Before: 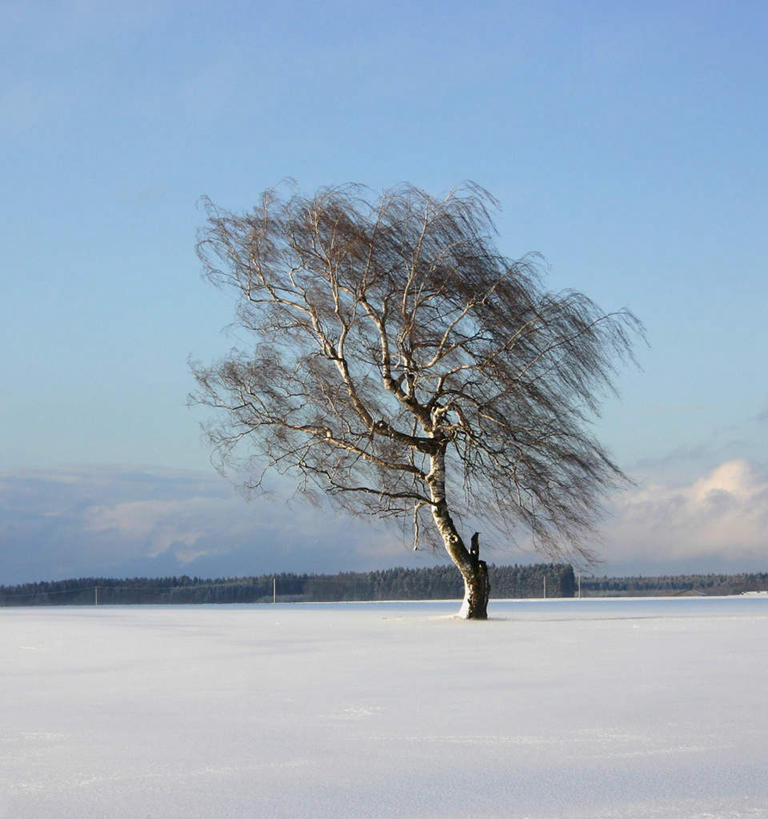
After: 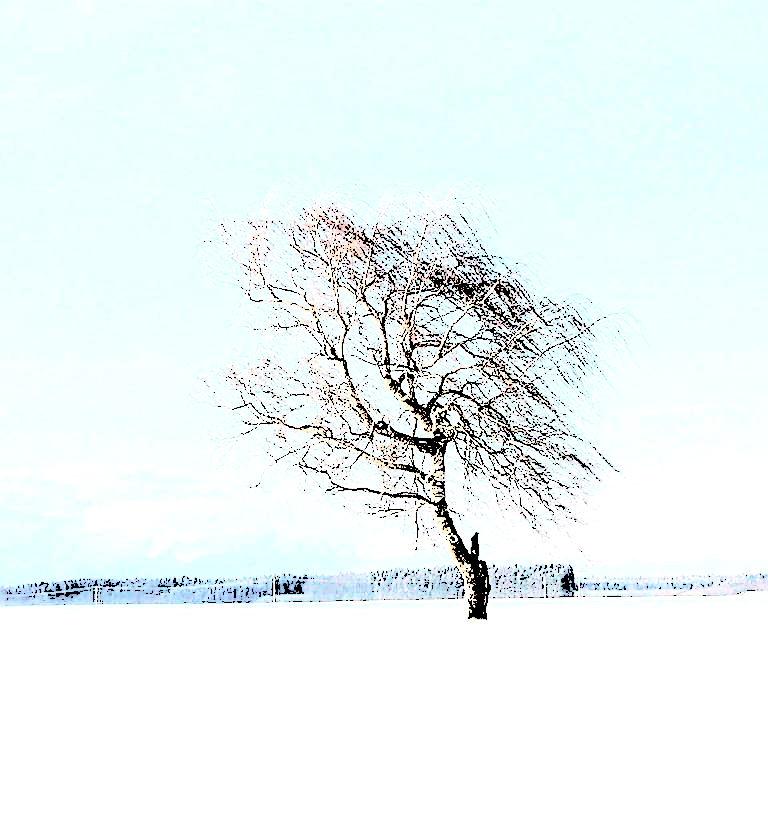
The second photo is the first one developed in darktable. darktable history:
sharpen: radius 1.4, amount 1.25, threshold 0.7
levels: levels [0.246, 0.246, 0.506]
color contrast: blue-yellow contrast 0.62
